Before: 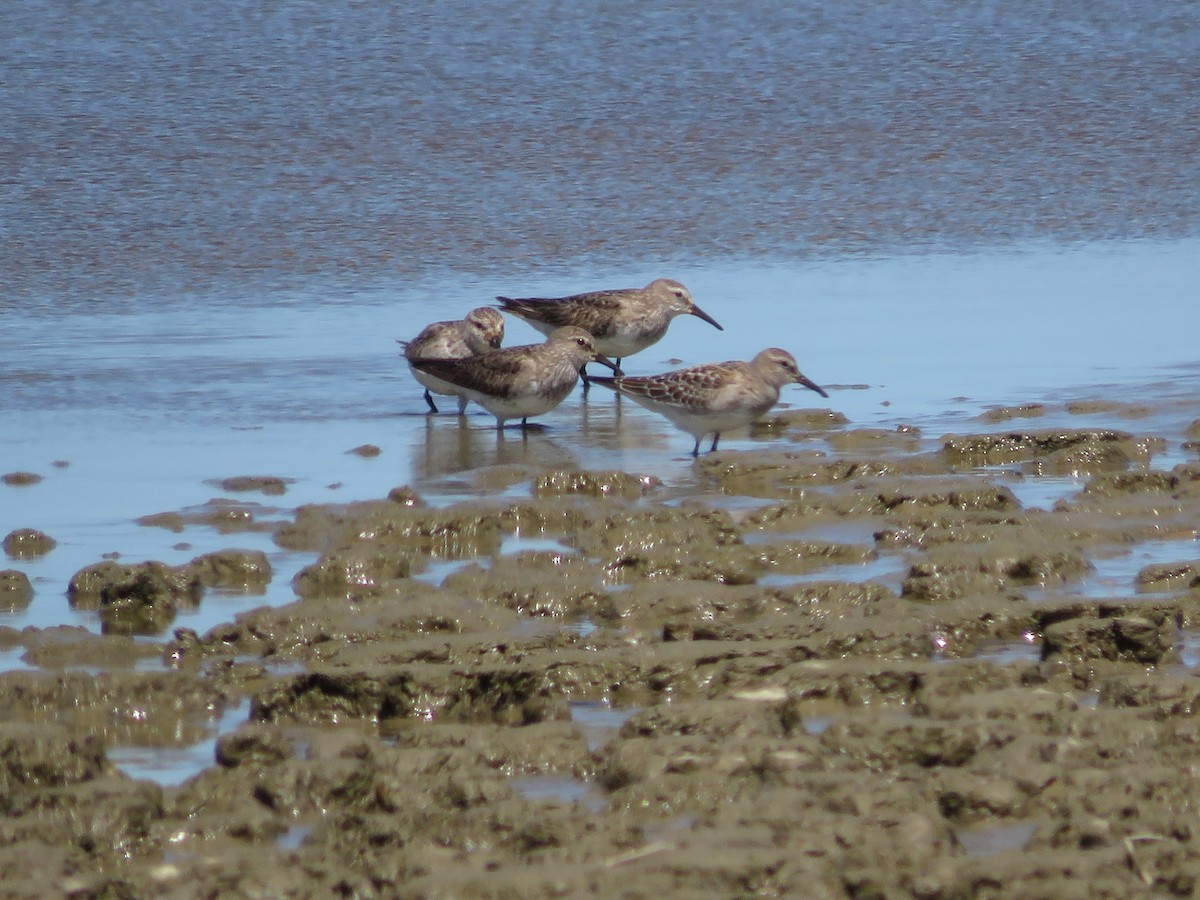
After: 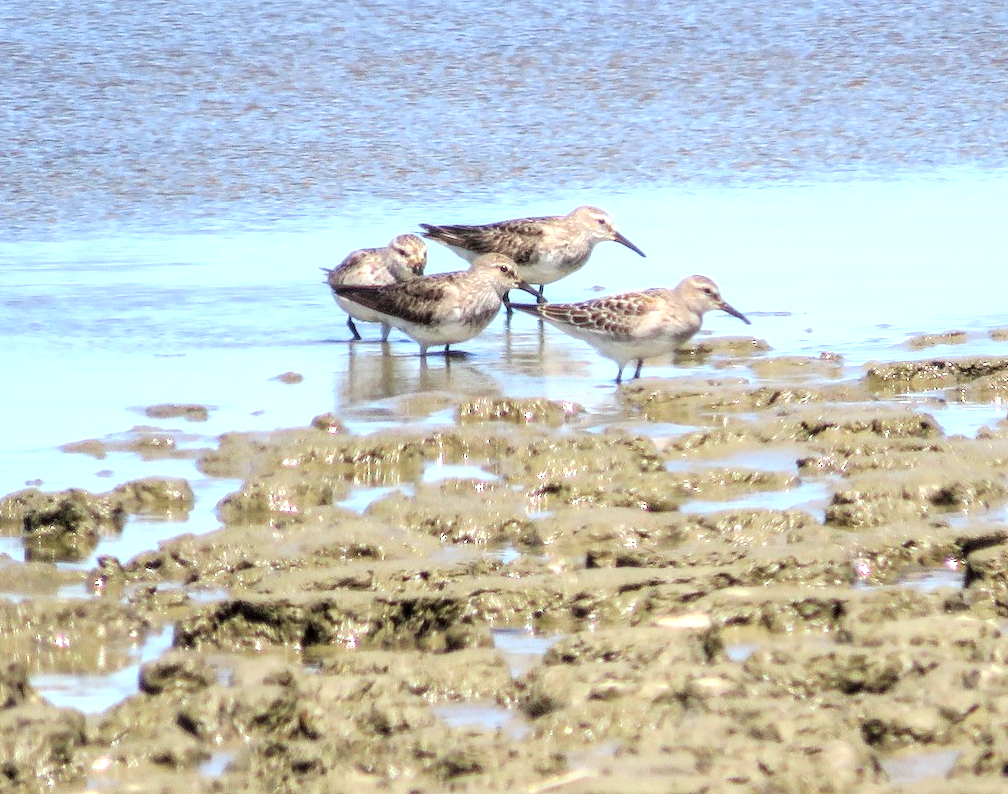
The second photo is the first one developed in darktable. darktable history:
contrast brightness saturation: contrast 0.05, brightness 0.06, saturation 0.01
tone curve: curves: ch0 [(0, 0) (0.004, 0.001) (0.133, 0.112) (0.325, 0.362) (0.832, 0.893) (1, 1)], color space Lab, linked channels, preserve colors none
color correction: saturation 0.8
local contrast: detail 140%
exposure: black level correction 0, exposure 1.1 EV, compensate exposure bias true, compensate highlight preservation false
color contrast: green-magenta contrast 1.2, blue-yellow contrast 1.2
crop: left 6.446%, top 8.188%, right 9.538%, bottom 3.548%
